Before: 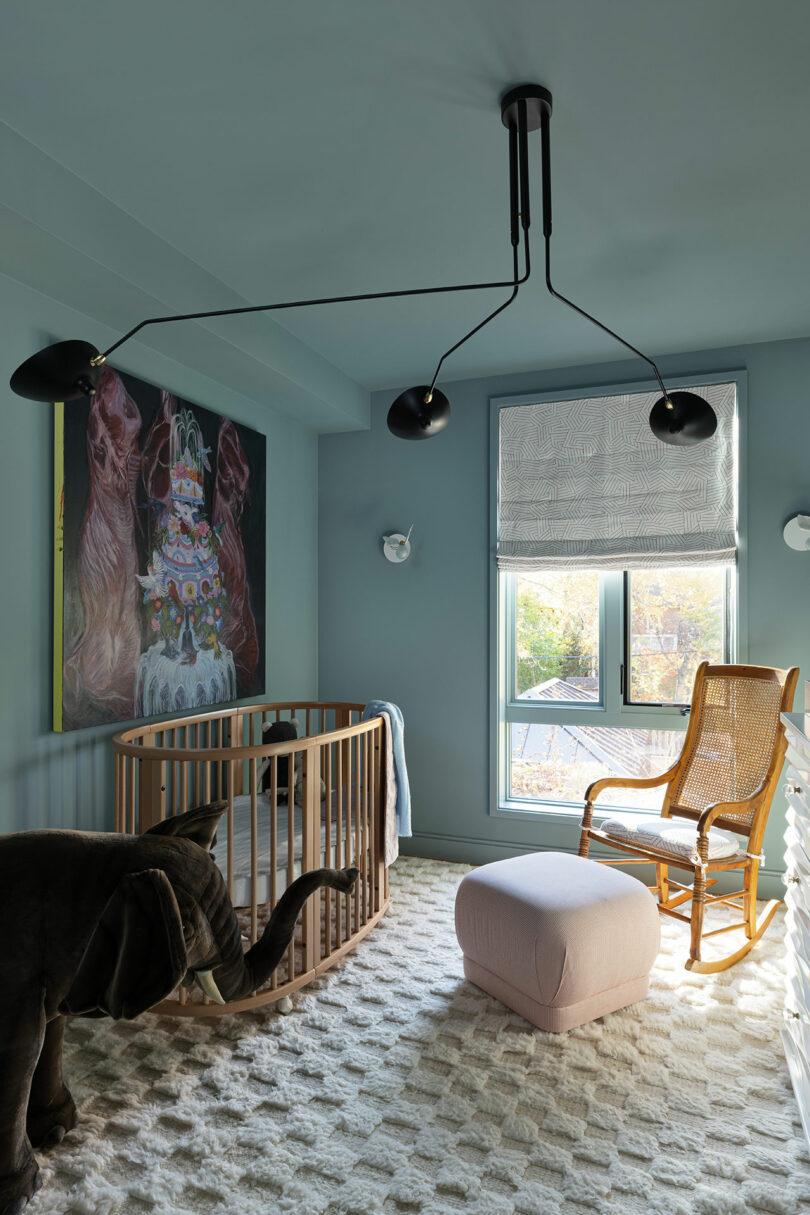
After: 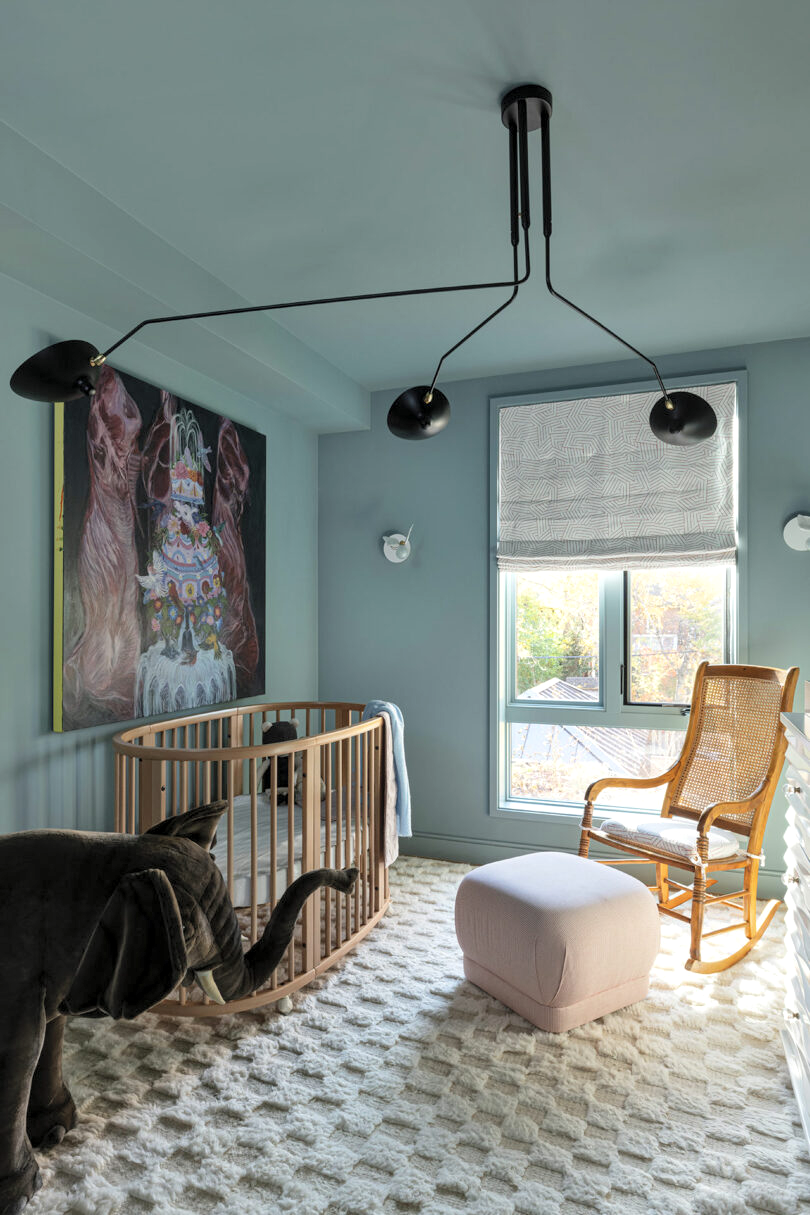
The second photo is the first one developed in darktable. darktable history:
contrast brightness saturation: brightness 0.15
local contrast: on, module defaults
